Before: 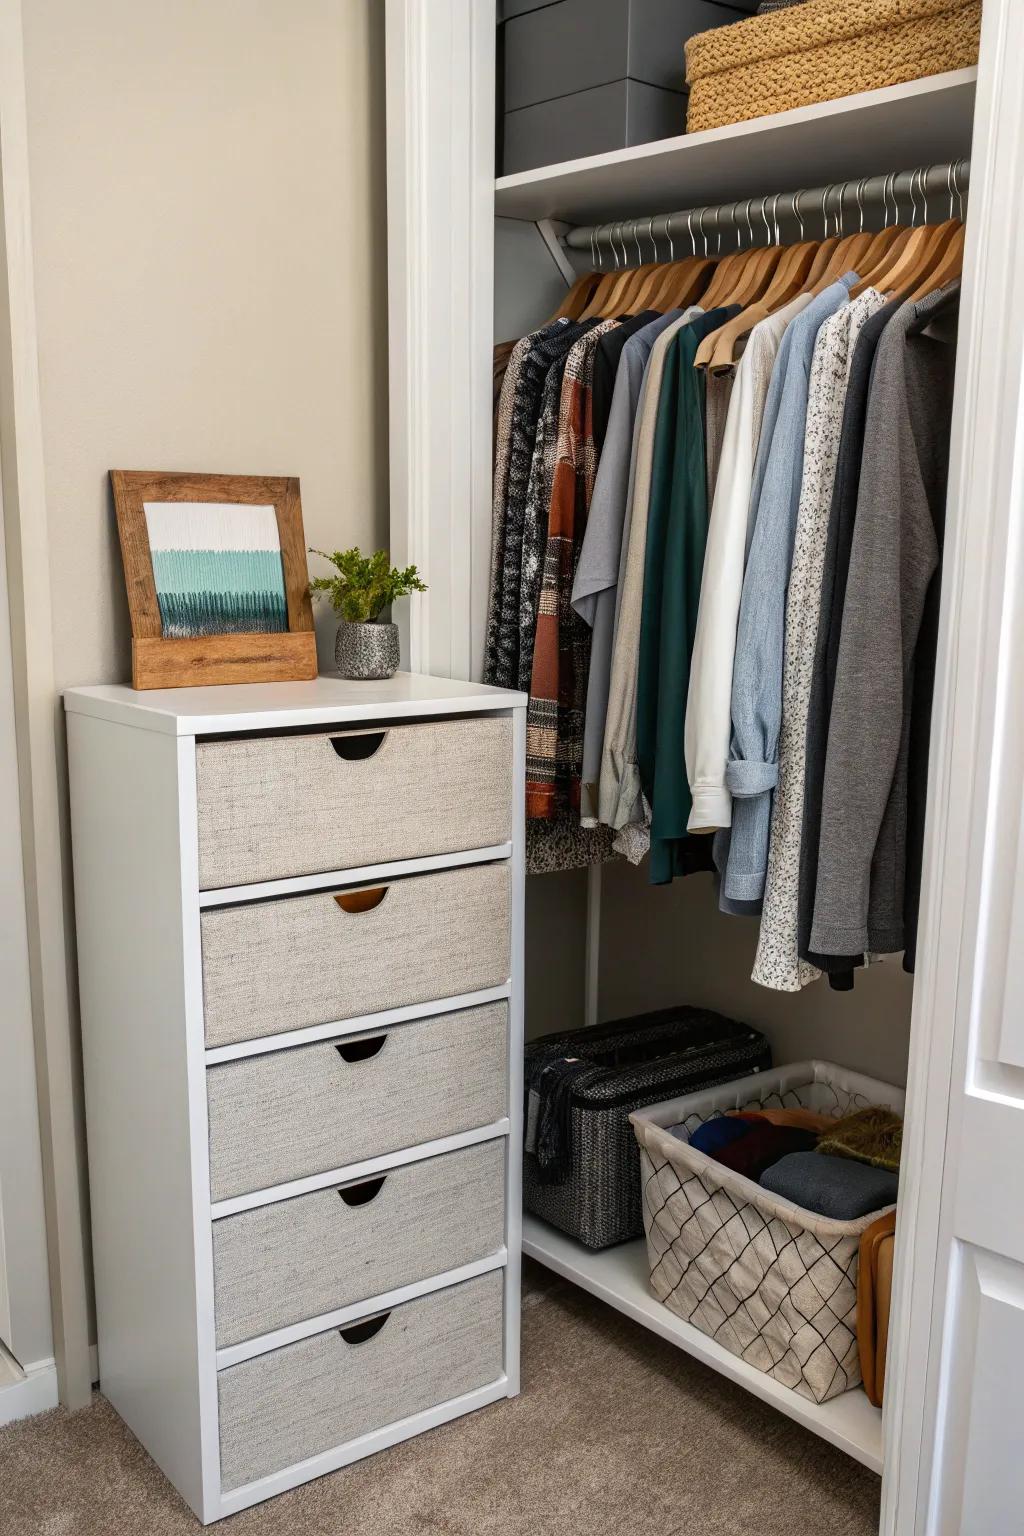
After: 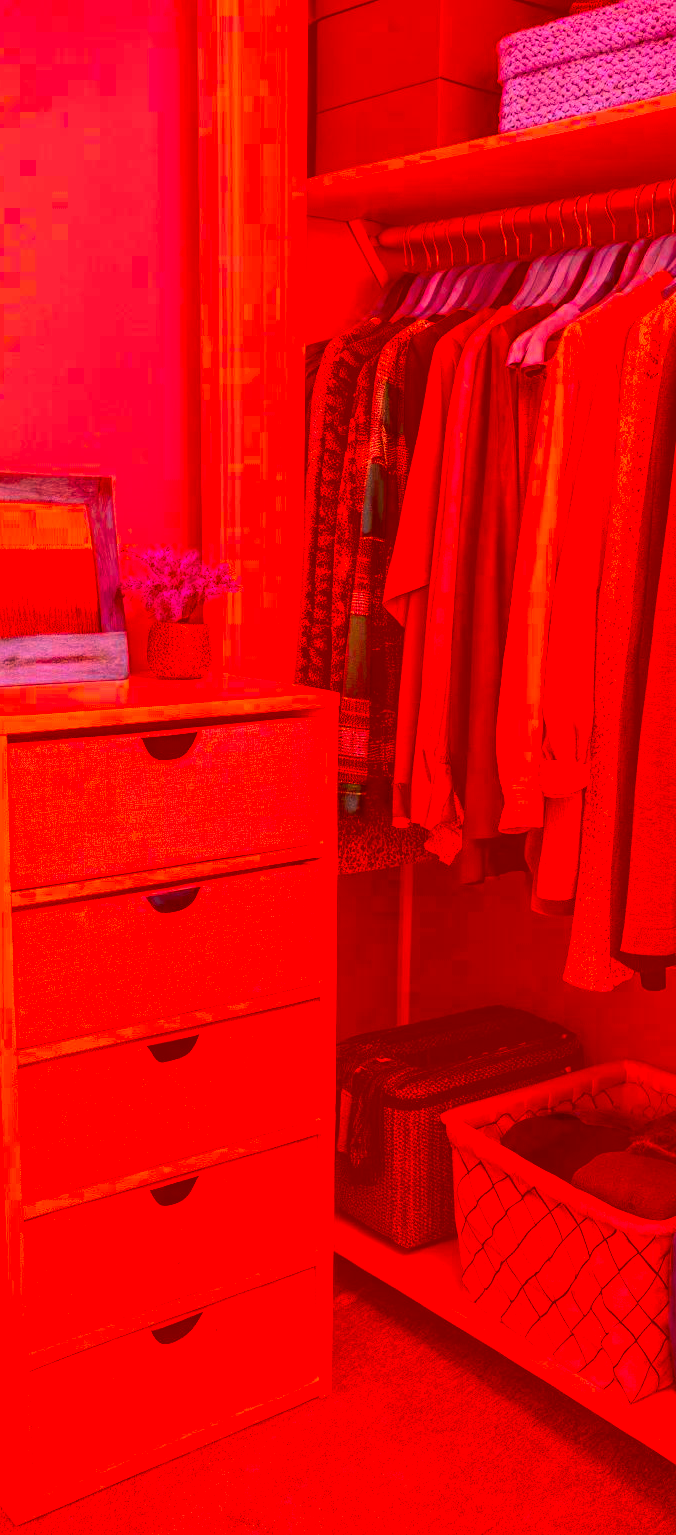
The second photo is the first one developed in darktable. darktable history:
crop and rotate: left 18.442%, right 15.508%
color correction: highlights a* -39.68, highlights b* -40, shadows a* -40, shadows b* -40, saturation -3
